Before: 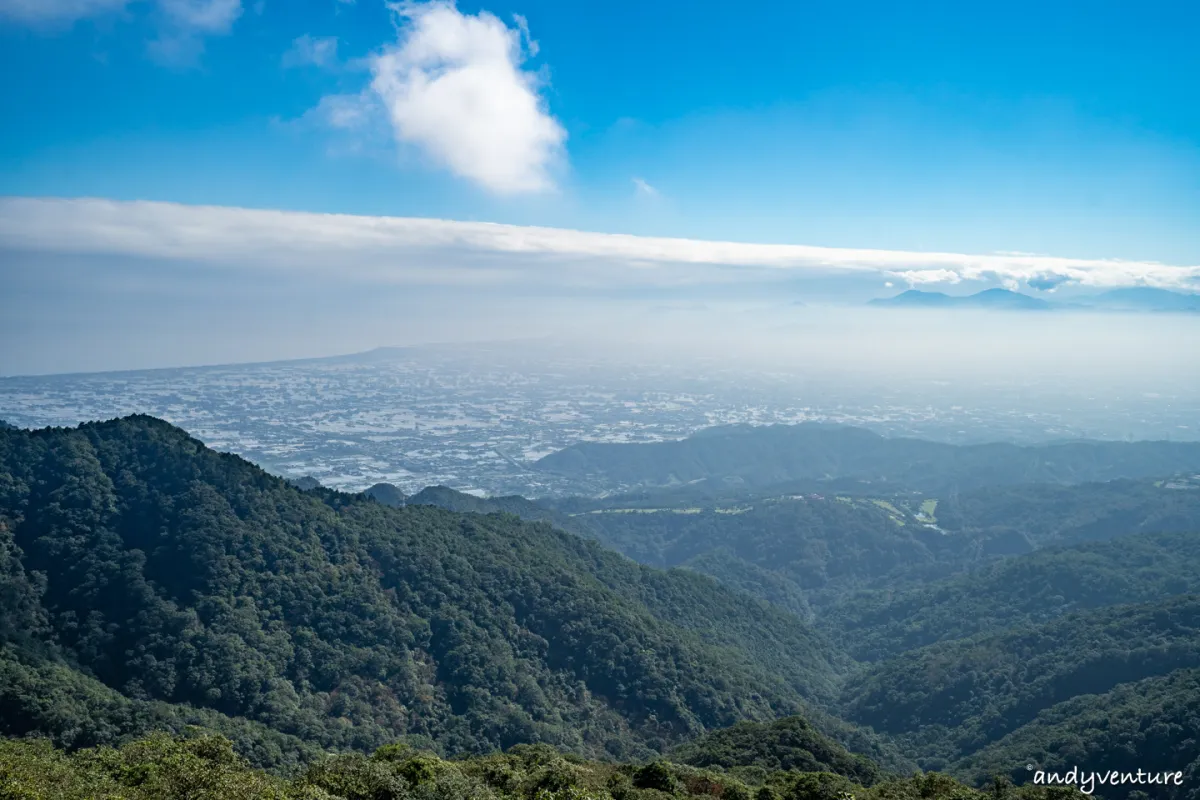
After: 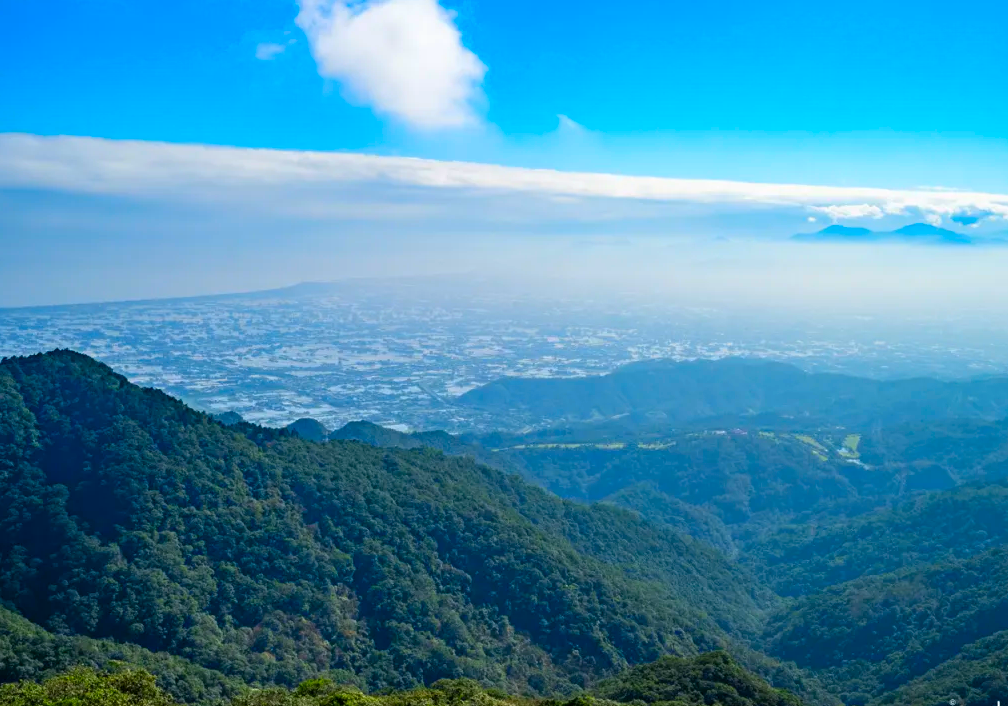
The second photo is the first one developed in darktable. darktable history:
crop: left 6.446%, top 8.188%, right 9.538%, bottom 3.548%
color correction: saturation 1.8
